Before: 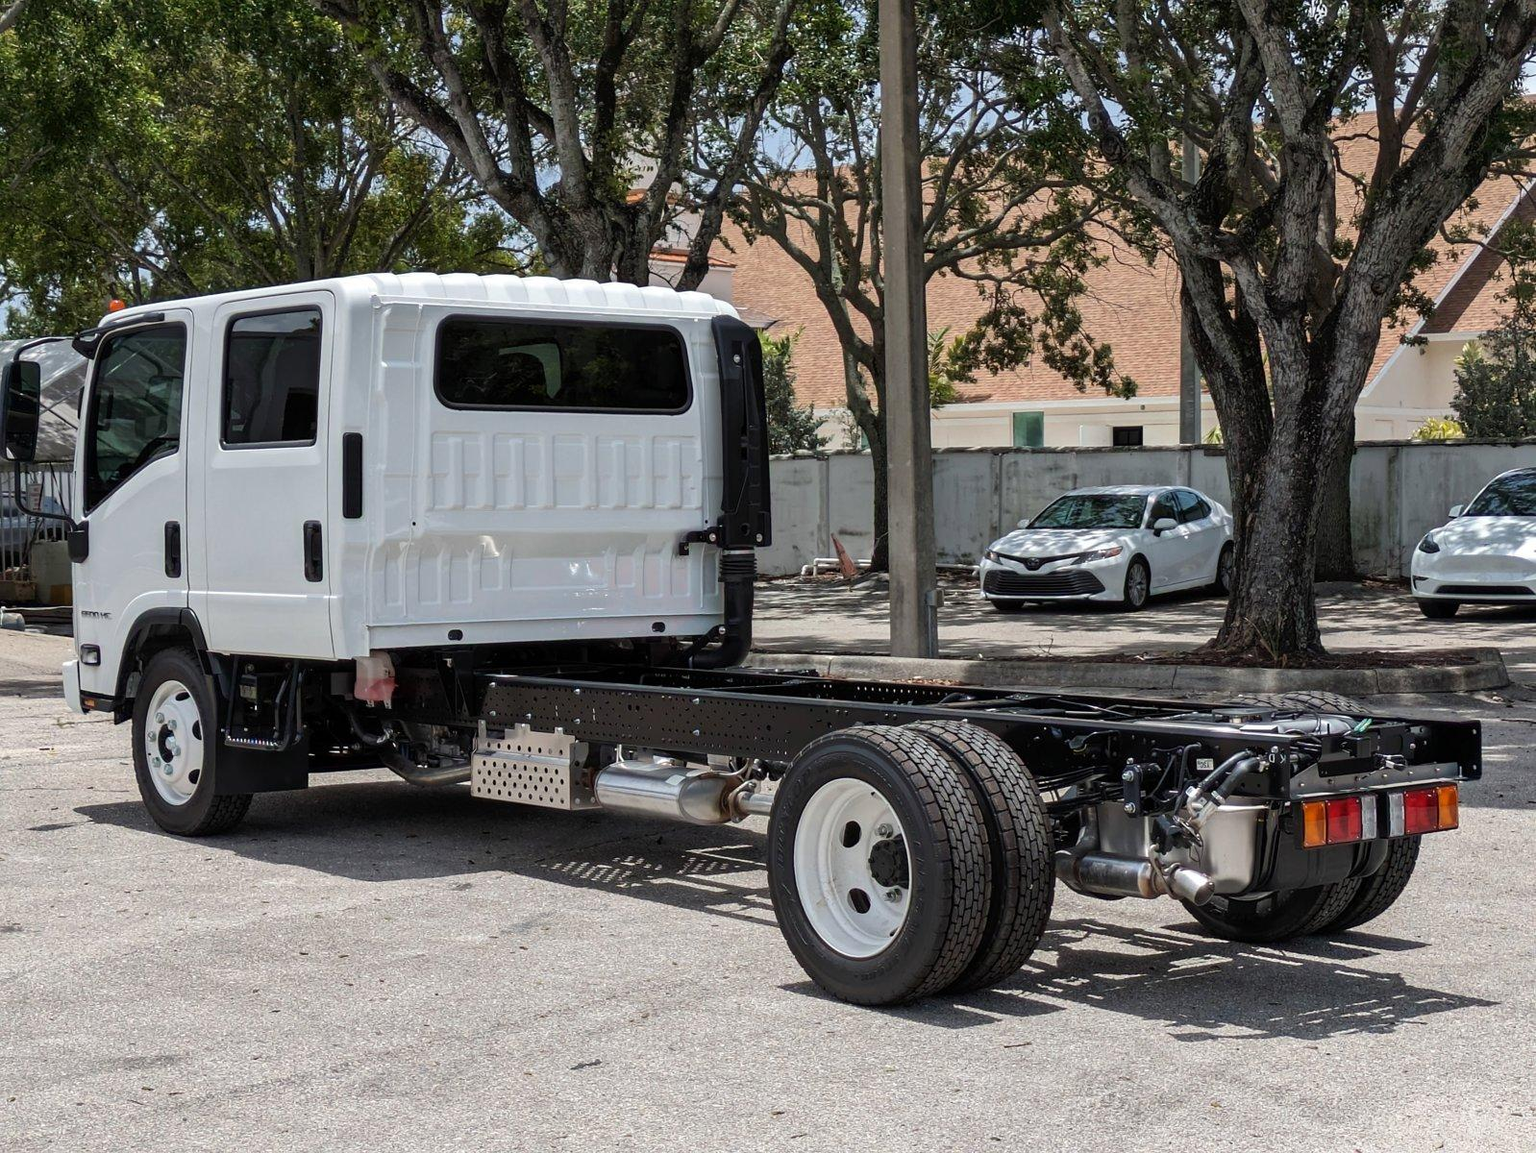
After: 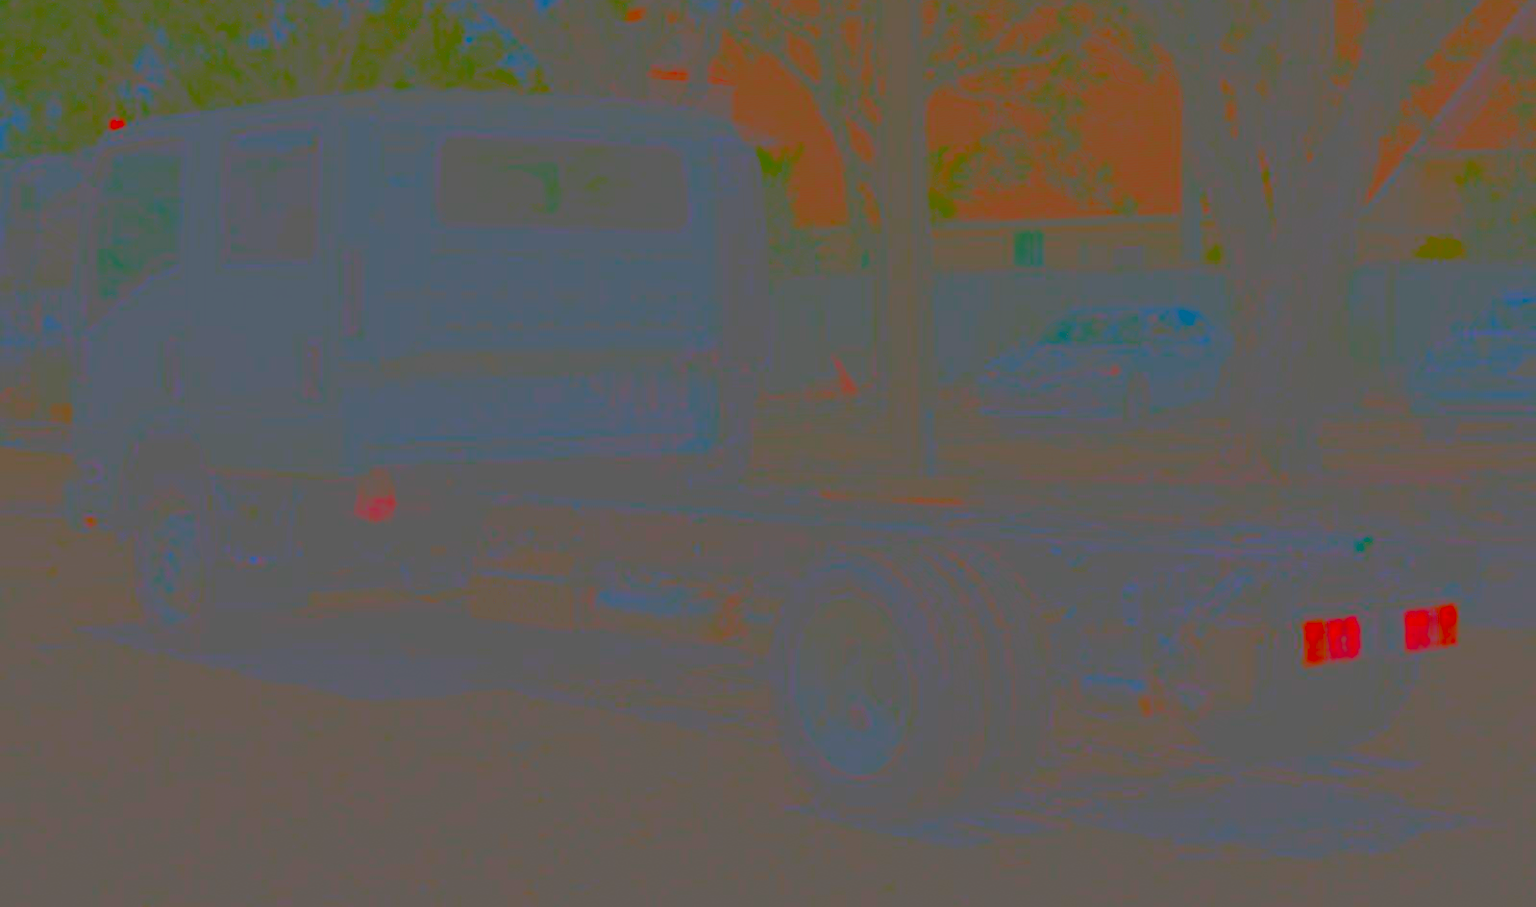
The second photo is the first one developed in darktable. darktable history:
exposure: exposure 0.3 EV, compensate highlight preservation false
crop and rotate: top 15.774%, bottom 5.506%
tone equalizer: on, module defaults
contrast brightness saturation: contrast -0.99, brightness -0.17, saturation 0.75
